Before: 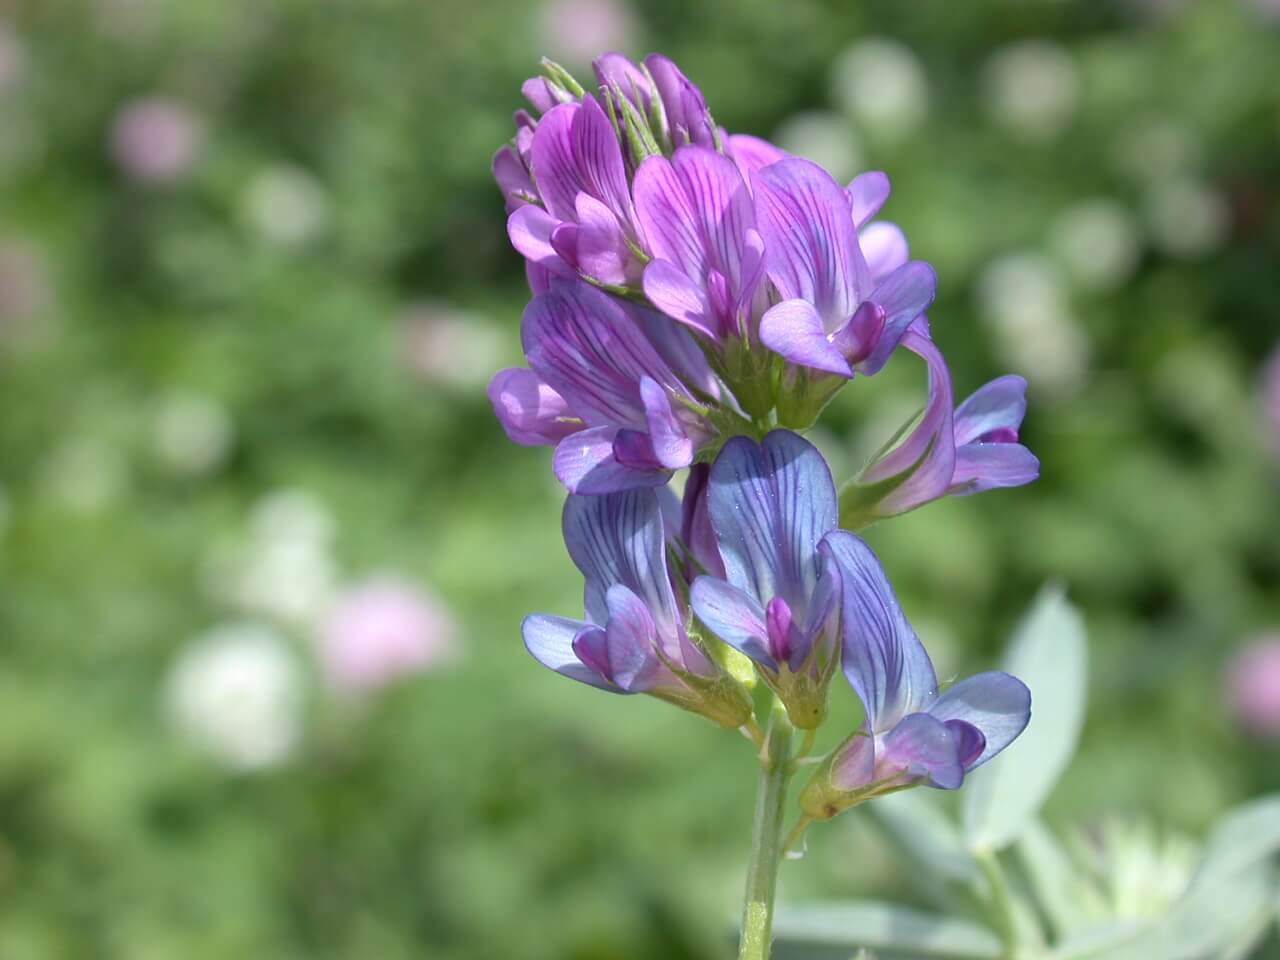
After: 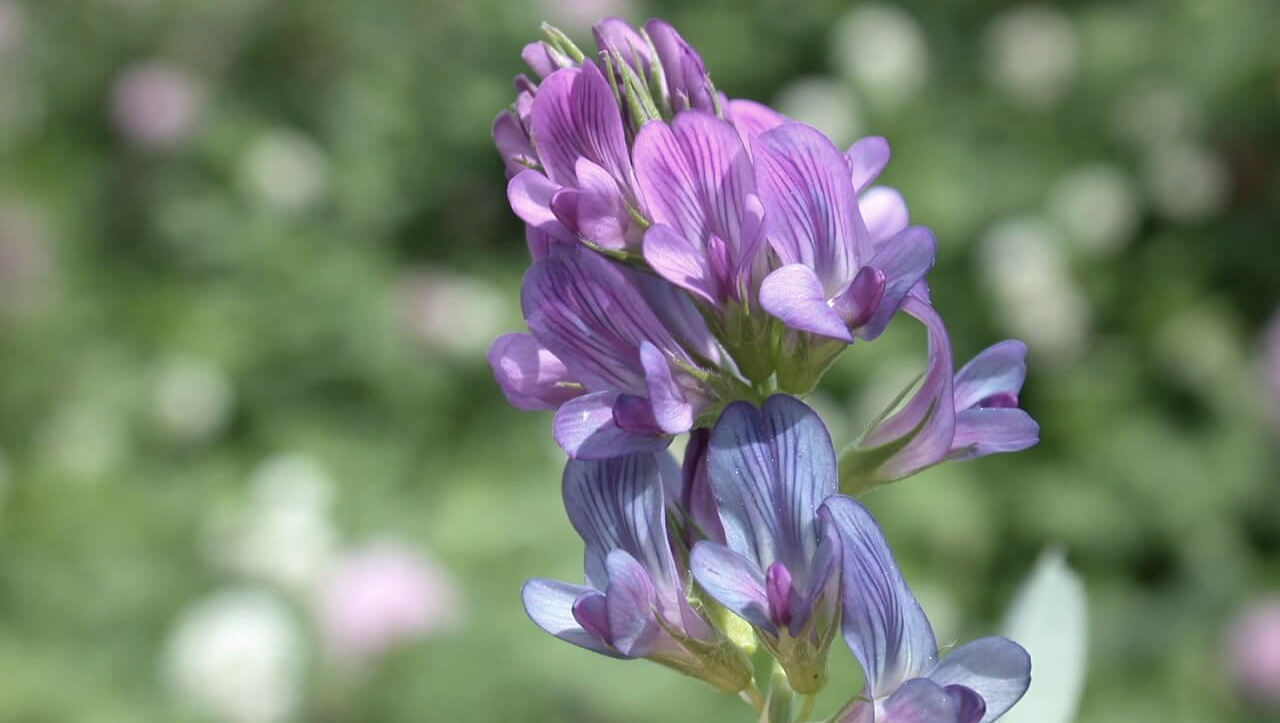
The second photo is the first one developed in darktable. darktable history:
crop: top 3.741%, bottom 20.874%
contrast brightness saturation: contrast 0.061, brightness -0.009, saturation -0.237
